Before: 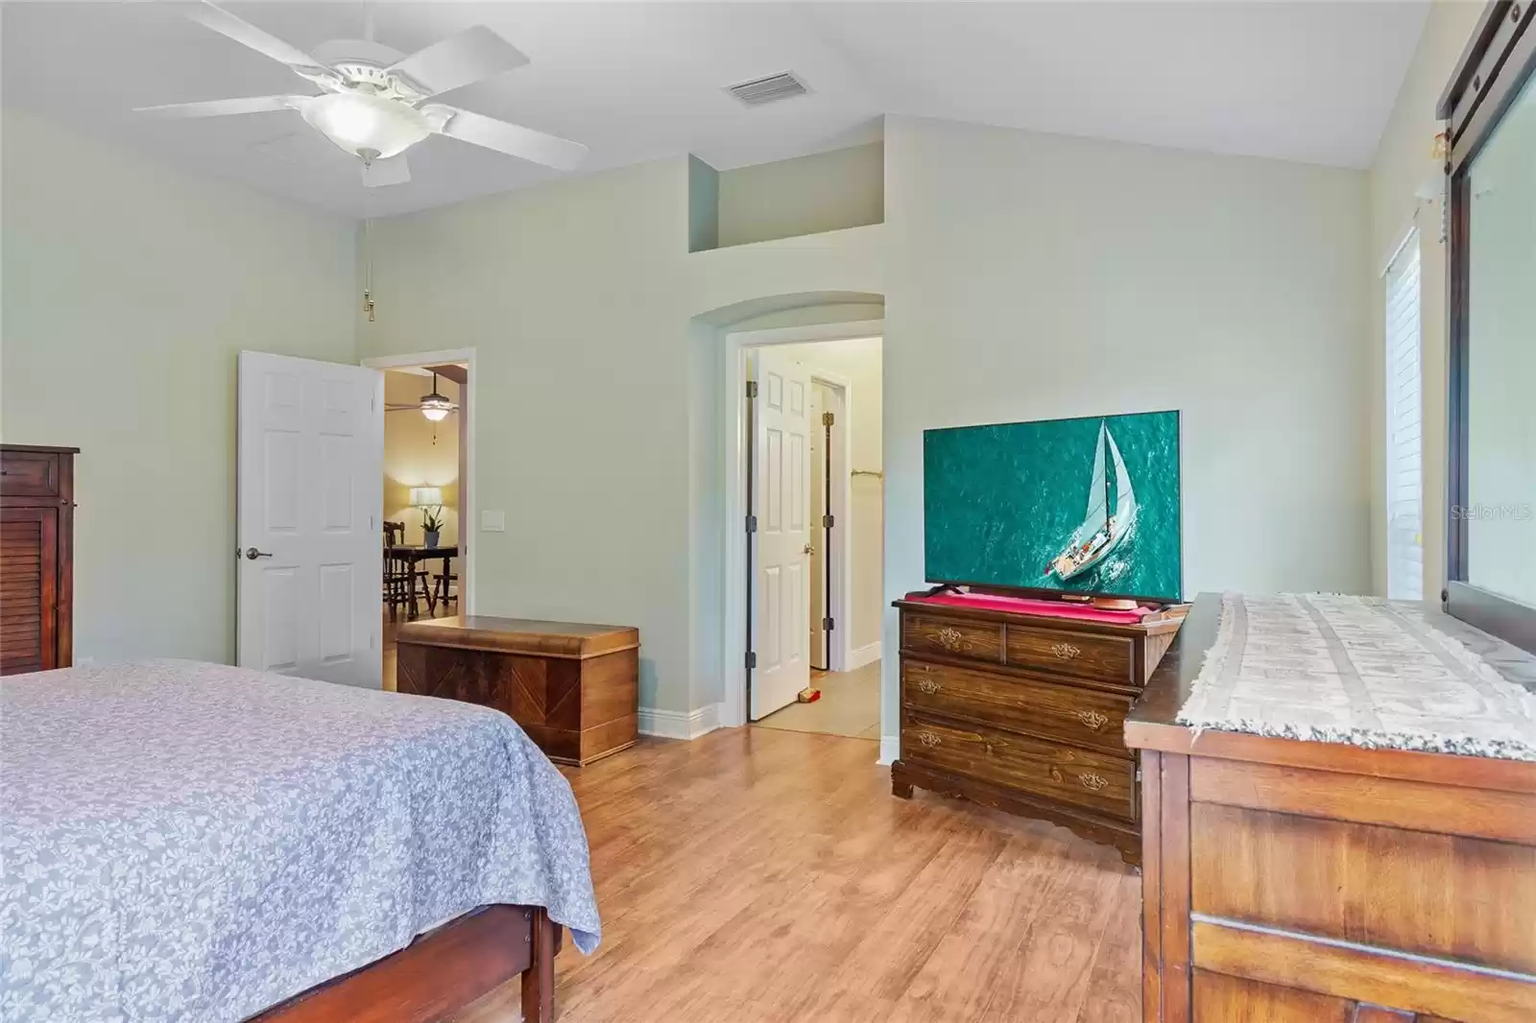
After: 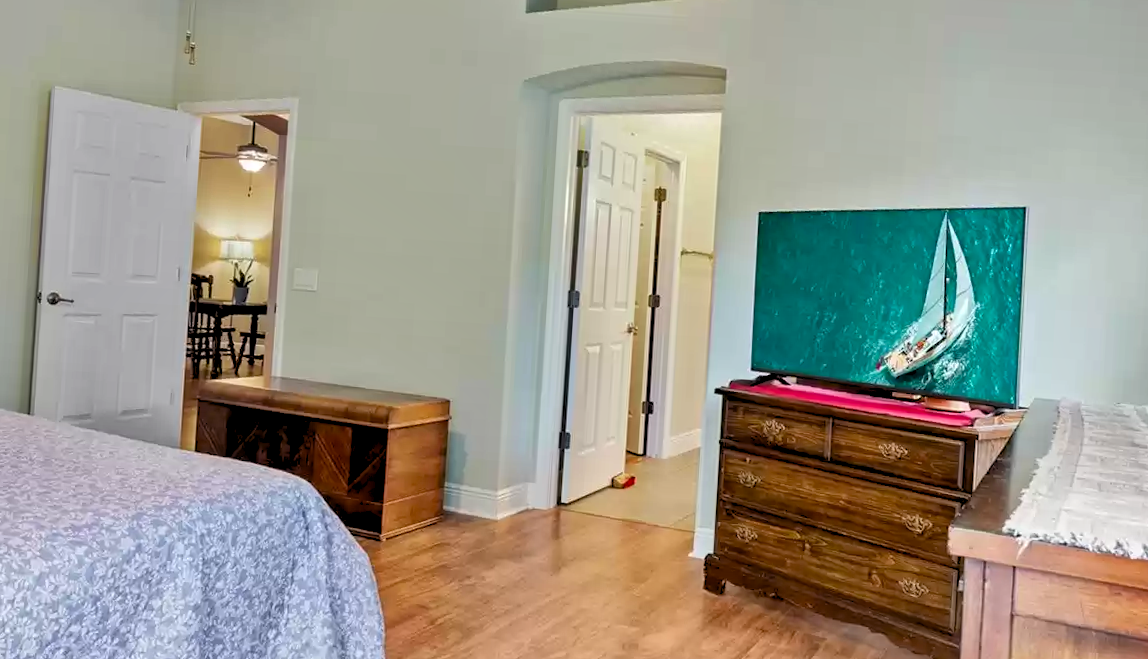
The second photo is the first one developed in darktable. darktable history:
crop and rotate: angle -3.44°, left 9.758%, top 20.757%, right 12.102%, bottom 11.864%
levels: levels [0.073, 0.497, 0.972]
exposure: black level correction 0.01, exposure 0.016 EV, compensate exposure bias true, compensate highlight preservation false
shadows and highlights: low approximation 0.01, soften with gaussian
